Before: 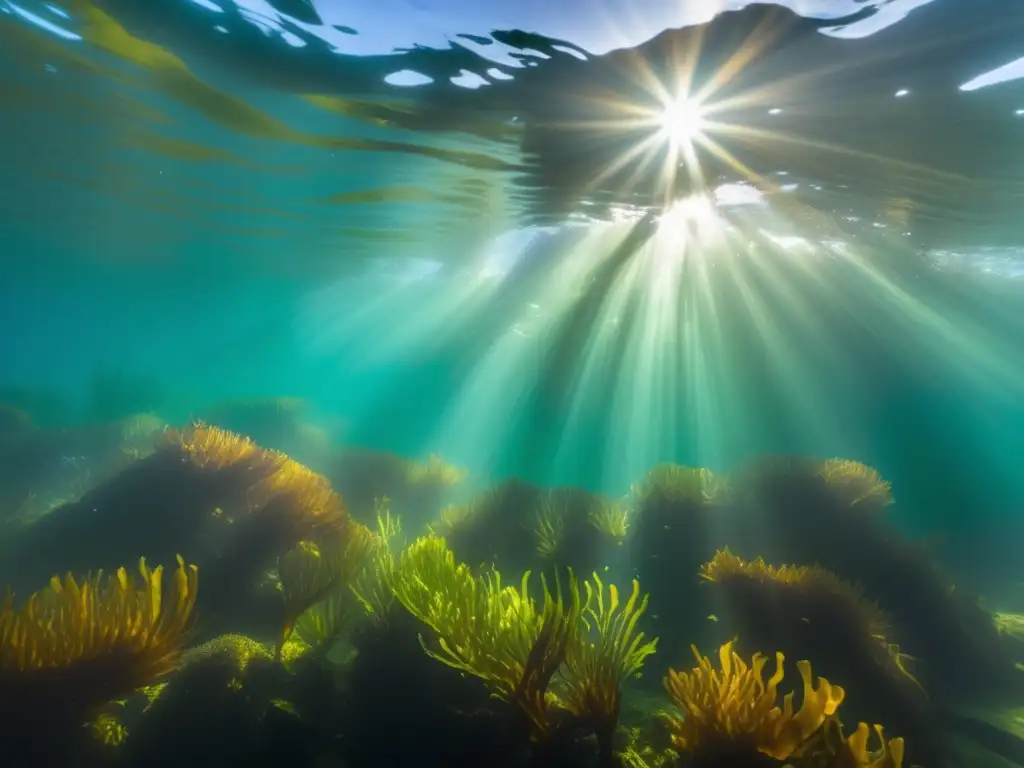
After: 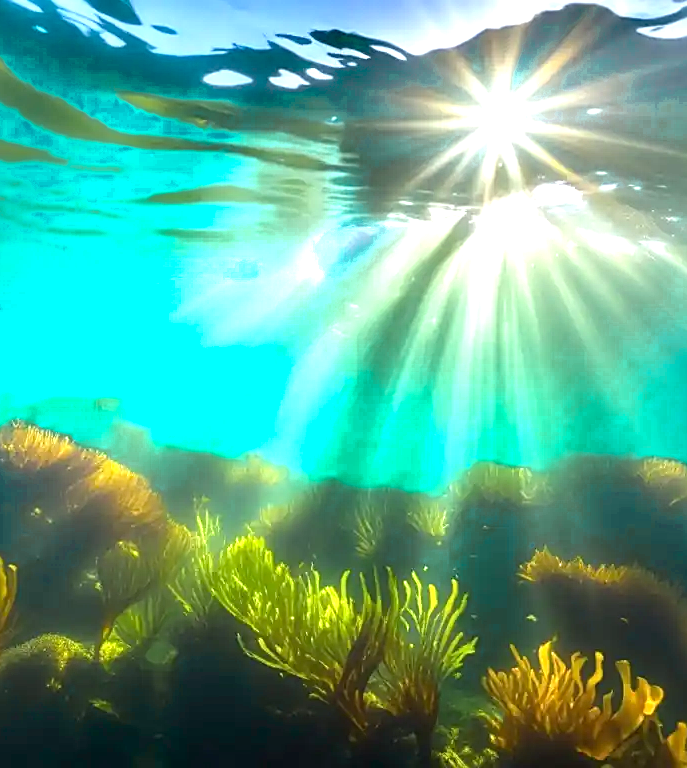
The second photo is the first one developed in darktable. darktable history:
haze removal: compatibility mode true, adaptive false
exposure: black level correction 0, exposure 0.929 EV, compensate highlight preservation false
sharpen: on, module defaults
crop and rotate: left 17.719%, right 15.189%
color zones: curves: ch0 [(0.25, 0.5) (0.423, 0.5) (0.443, 0.5) (0.521, 0.756) (0.568, 0.5) (0.576, 0.5) (0.75, 0.5)]; ch1 [(0.25, 0.5) (0.423, 0.5) (0.443, 0.5) (0.539, 0.873) (0.624, 0.565) (0.631, 0.5) (0.75, 0.5)]
